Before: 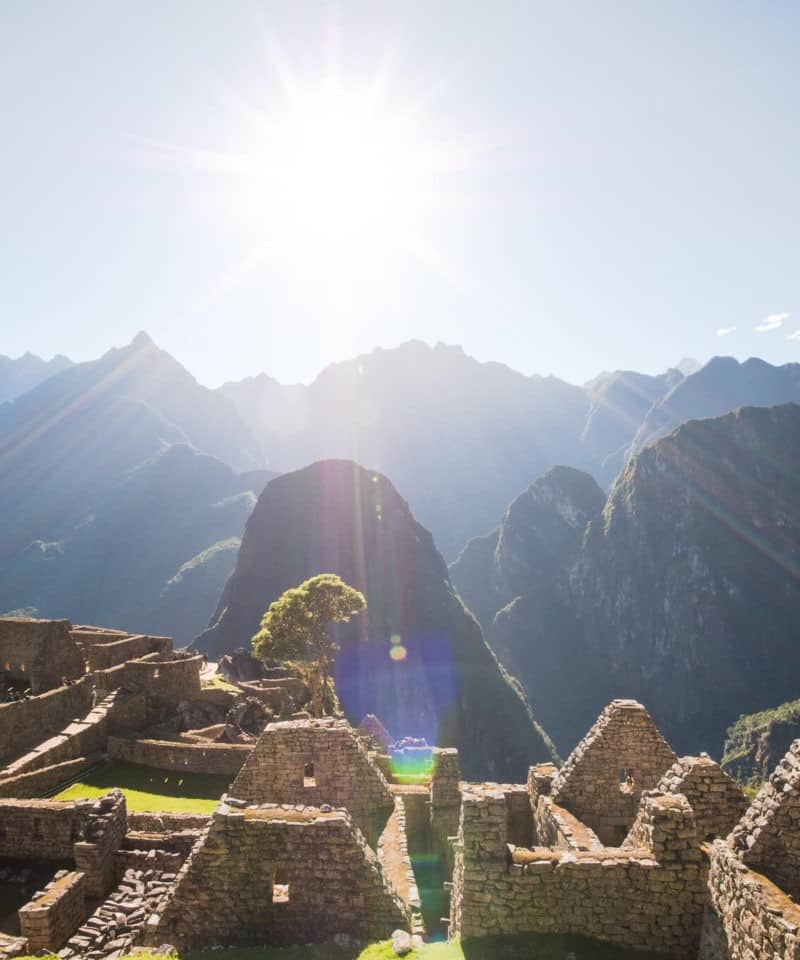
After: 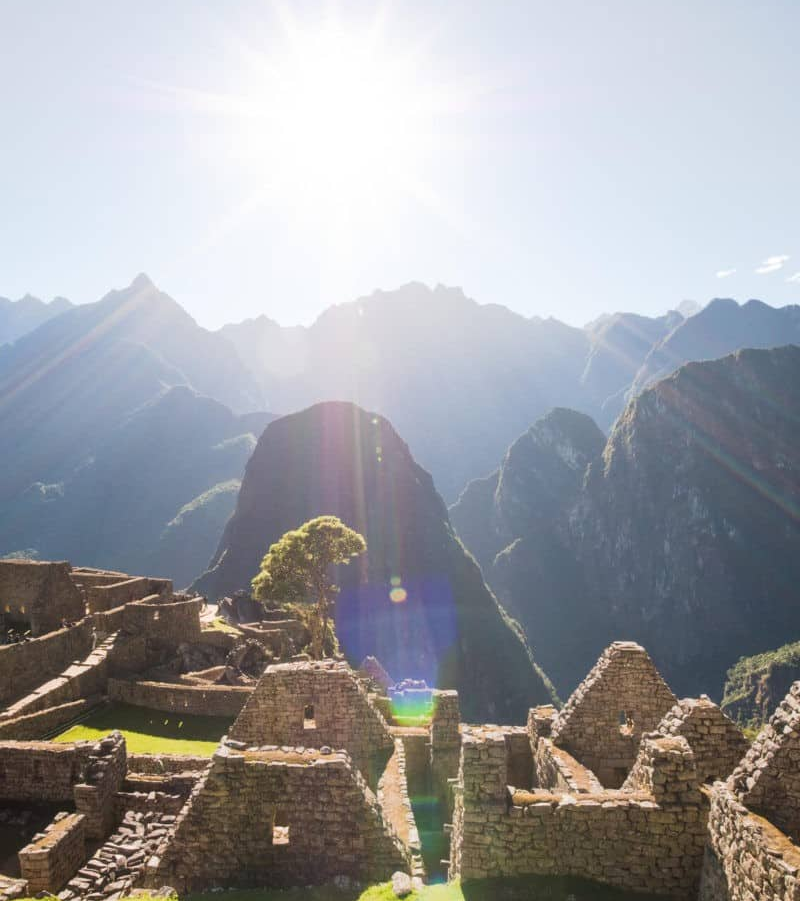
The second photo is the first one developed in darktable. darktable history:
crop and rotate: top 6.121%
